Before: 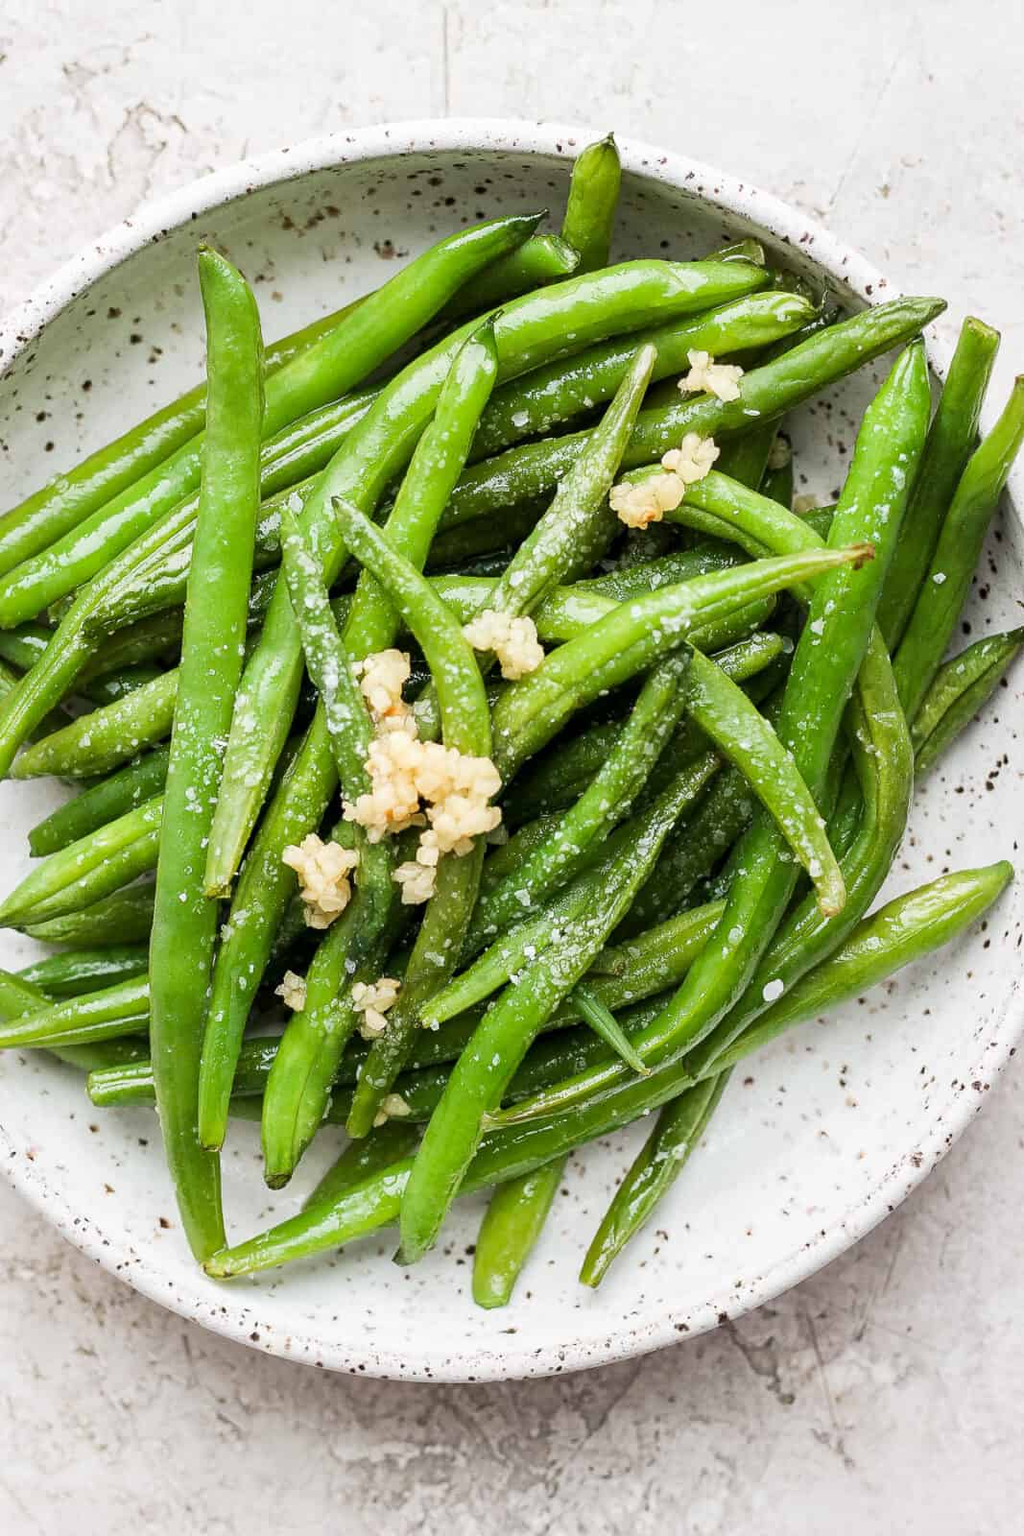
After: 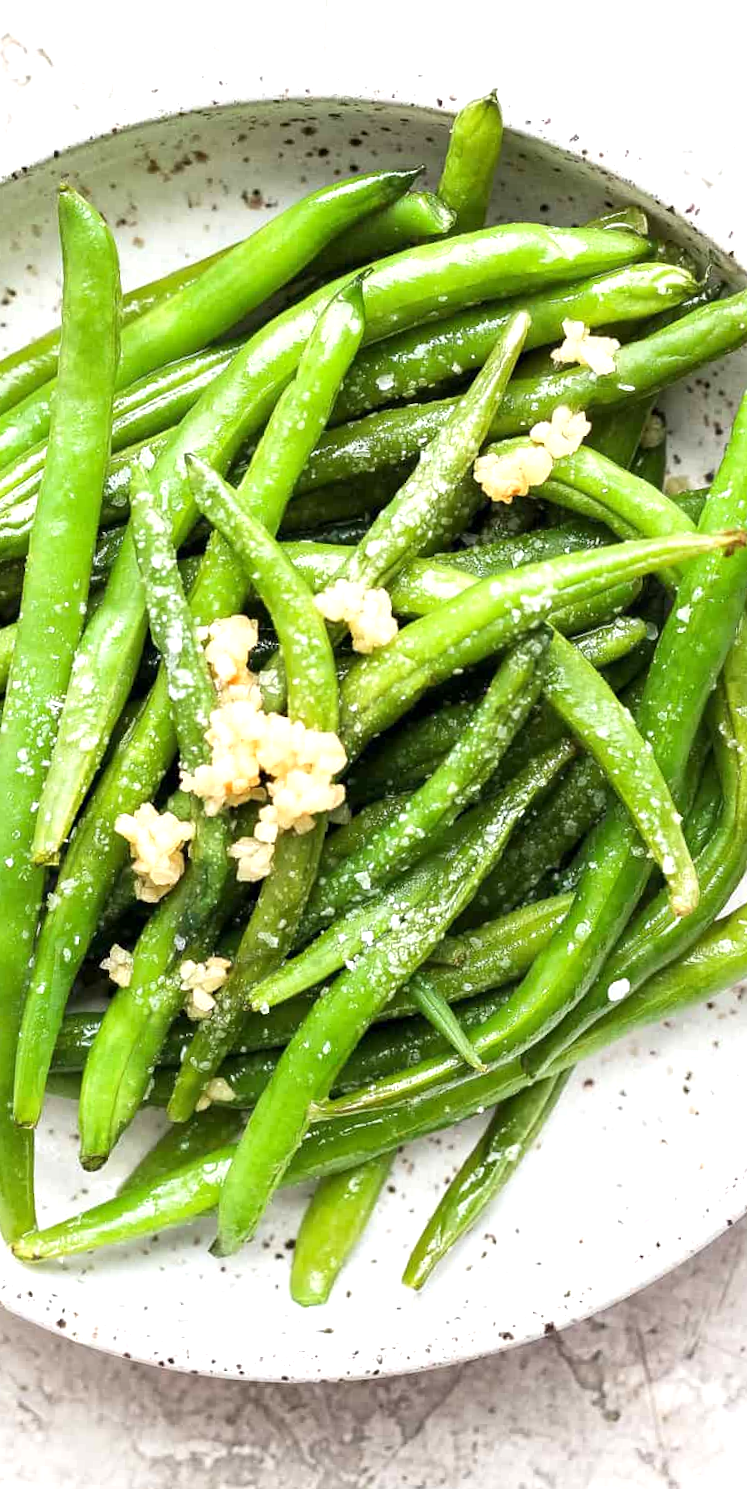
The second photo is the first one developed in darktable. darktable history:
crop and rotate: angle -2.85°, left 13.984%, top 0.026%, right 10.8%, bottom 0.073%
exposure: exposure 0.608 EV, compensate exposure bias true, compensate highlight preservation false
